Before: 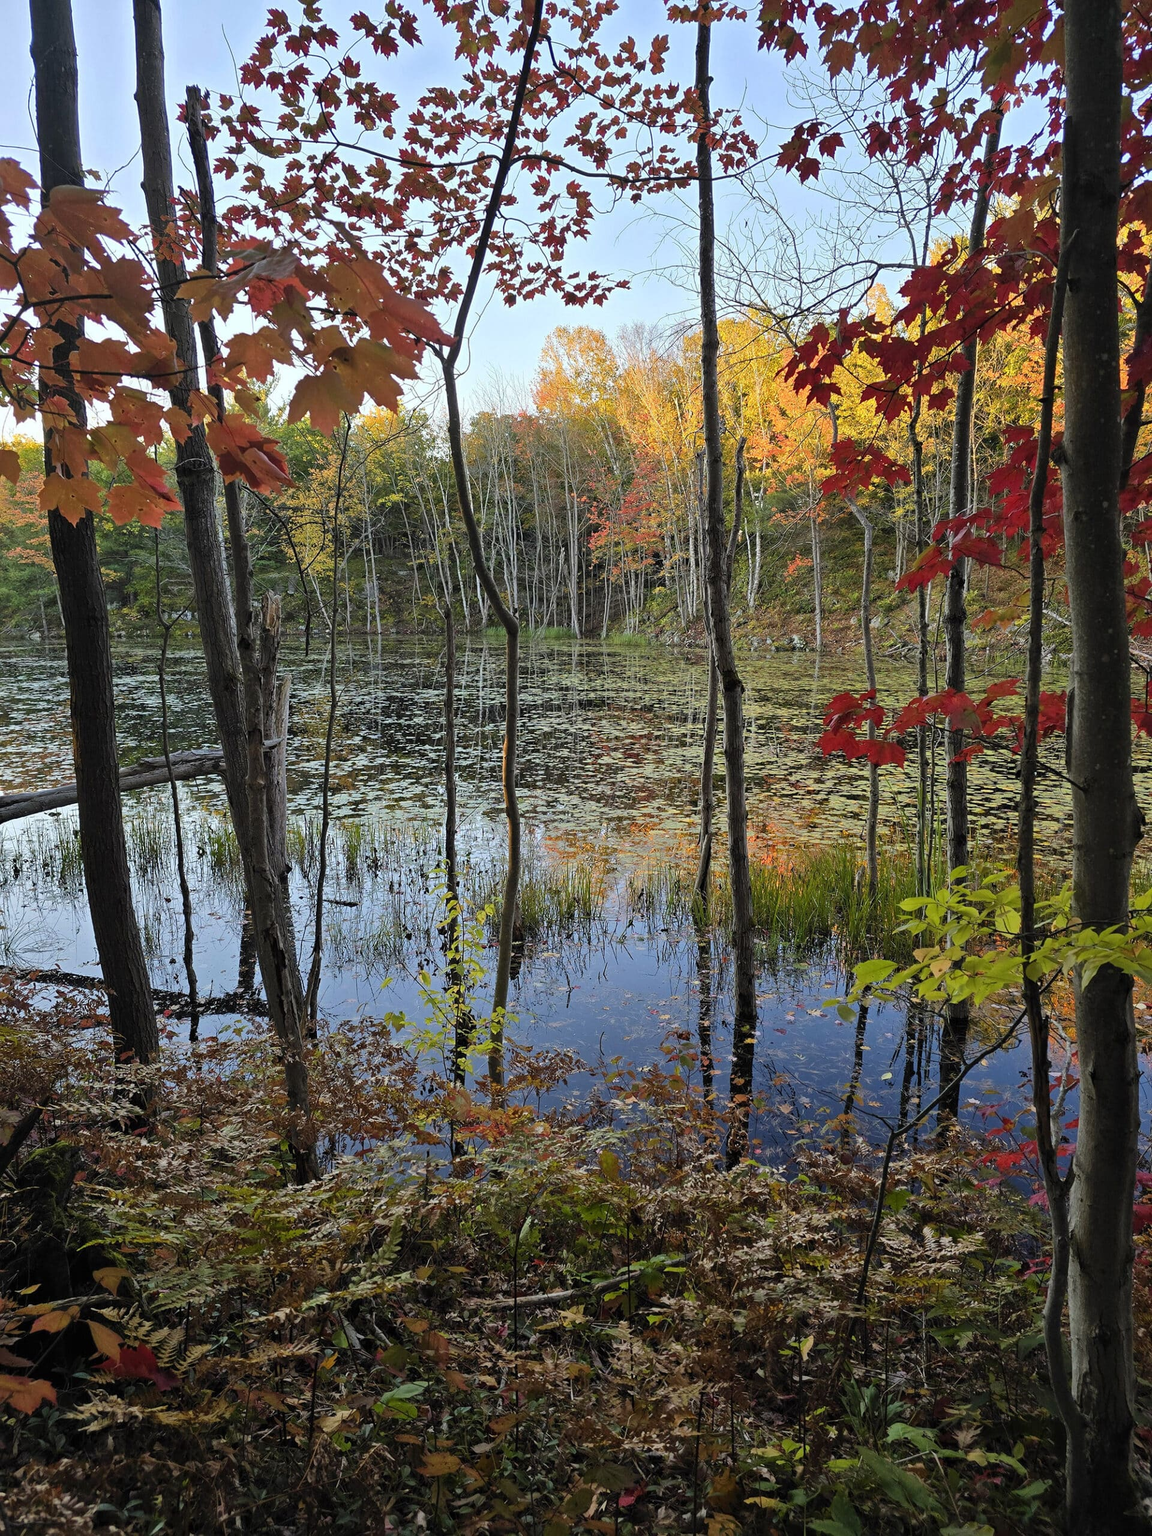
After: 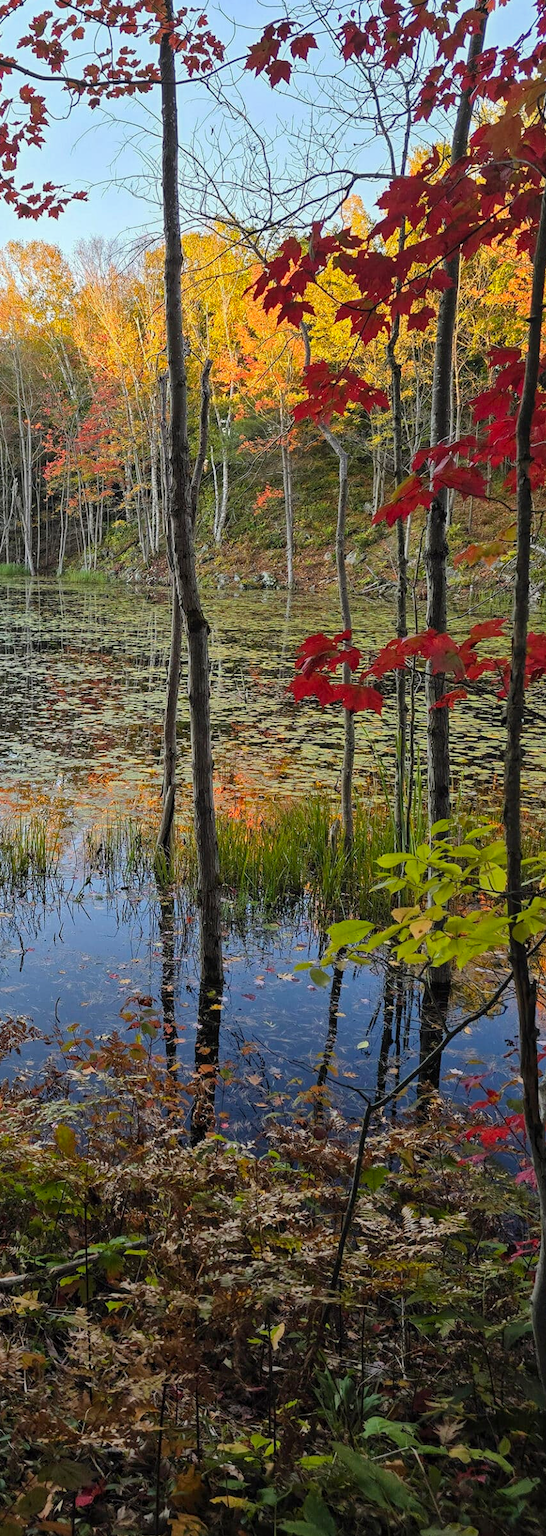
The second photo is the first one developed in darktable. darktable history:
local contrast: detail 110%
crop: left 47.628%, top 6.643%, right 7.874%
